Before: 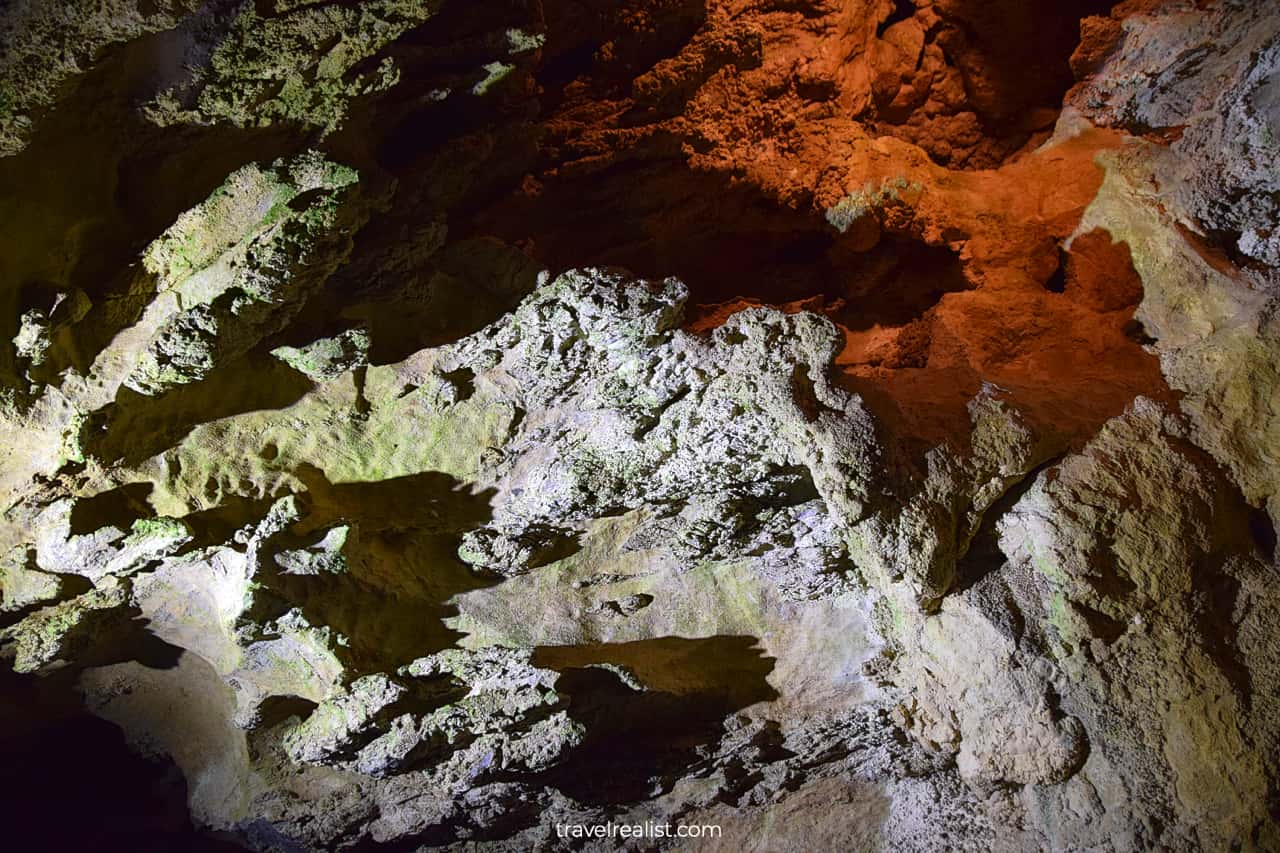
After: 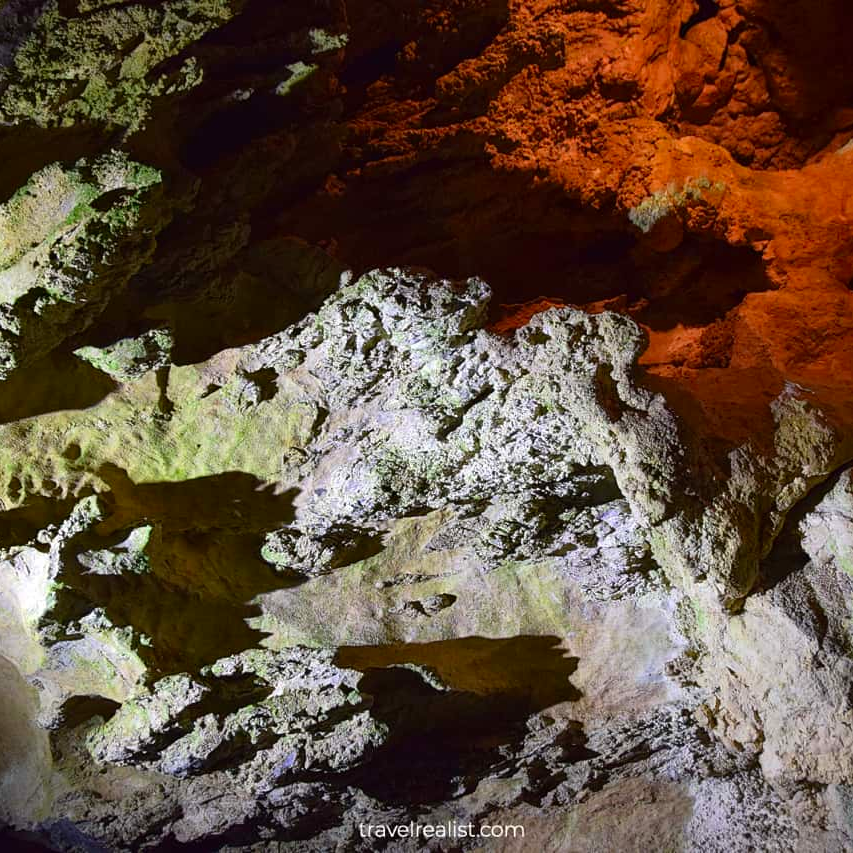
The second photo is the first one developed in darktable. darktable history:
crop: left 15.419%, right 17.914%
contrast brightness saturation: saturation 0.18
